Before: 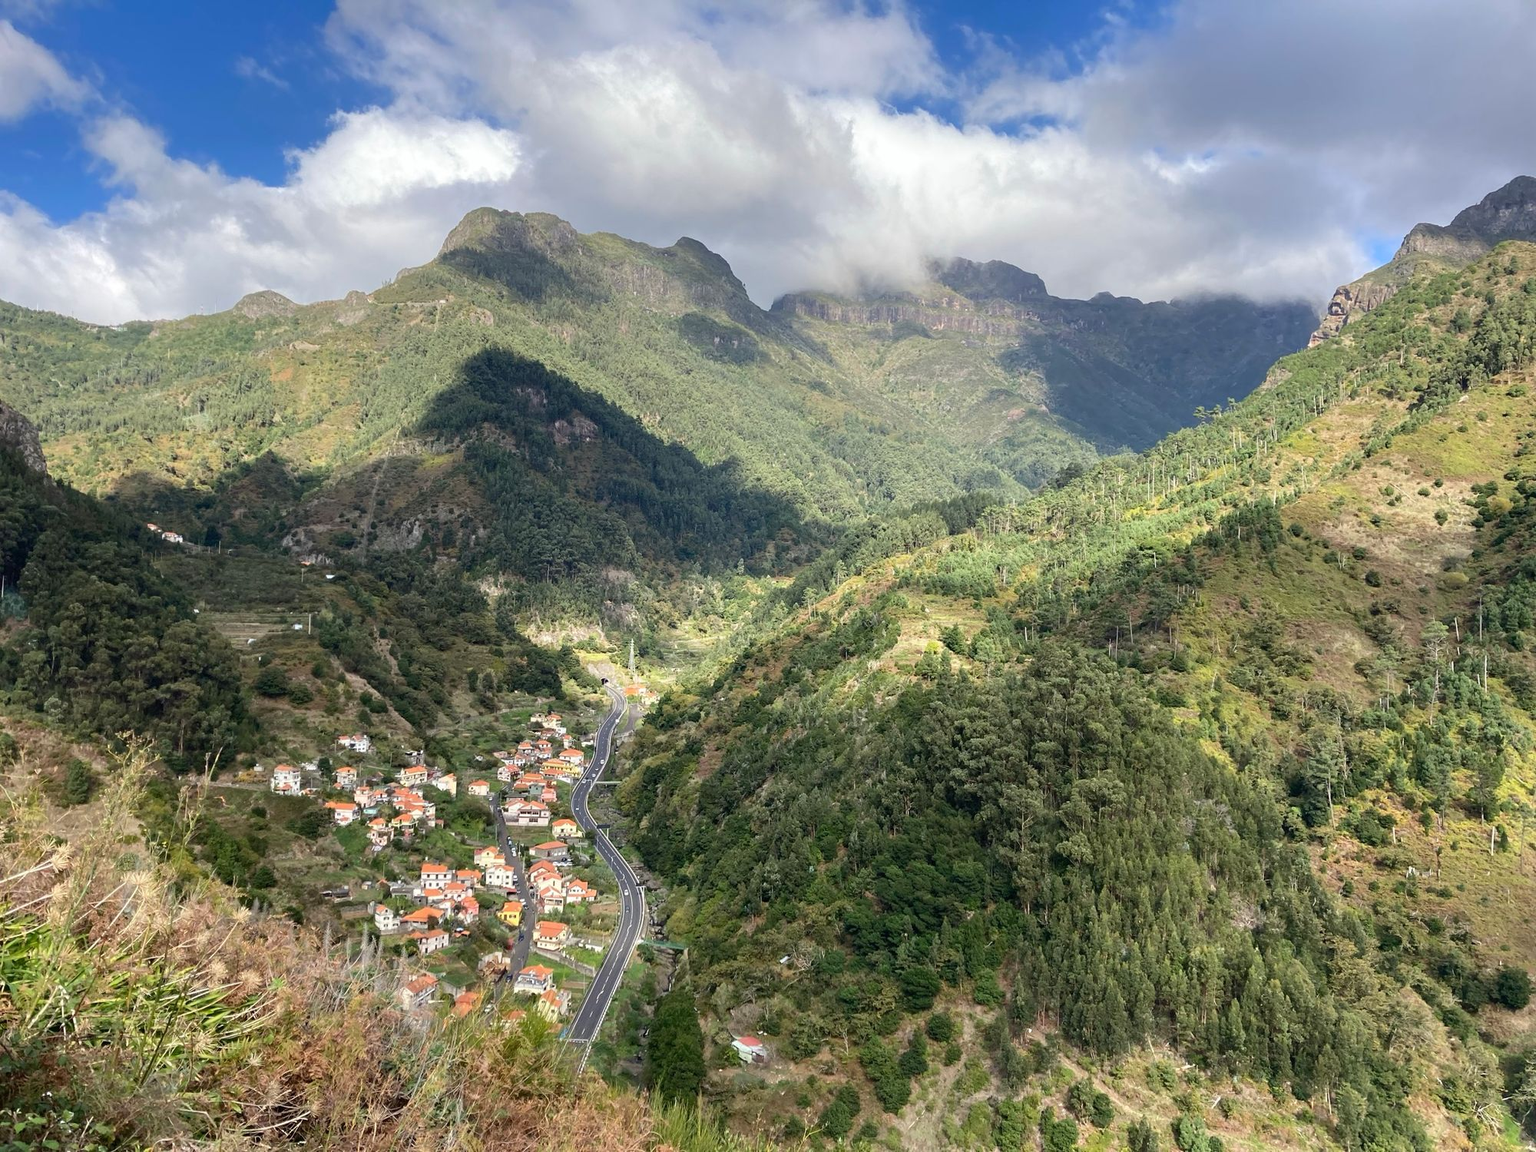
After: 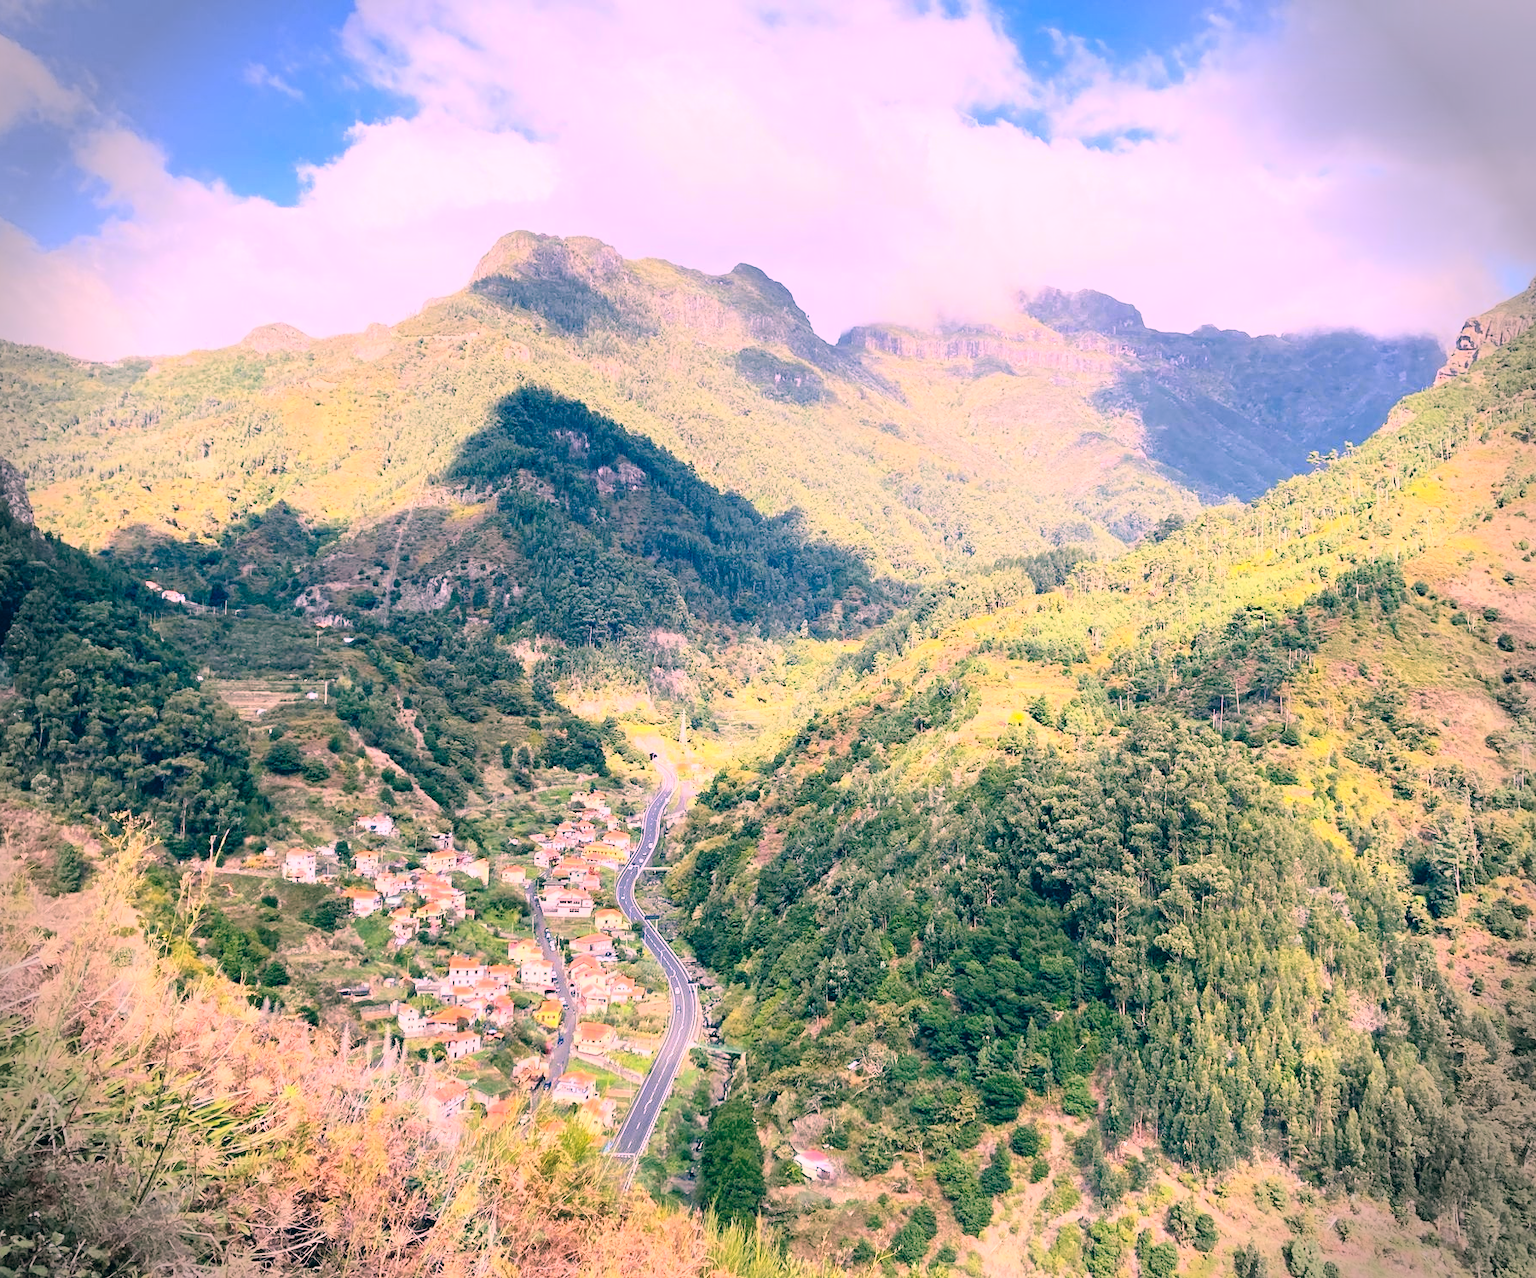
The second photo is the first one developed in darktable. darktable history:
color correction: highlights a* 17.03, highlights b* 0.205, shadows a* -15.38, shadows b* -14.56, saturation 1.5
vignetting: fall-off start 88.03%, fall-off radius 24.9%
tone curve: curves: ch0 [(0, 0) (0.003, 0.003) (0.011, 0.012) (0.025, 0.028) (0.044, 0.049) (0.069, 0.091) (0.1, 0.144) (0.136, 0.21) (0.177, 0.277) (0.224, 0.352) (0.277, 0.433) (0.335, 0.523) (0.399, 0.613) (0.468, 0.702) (0.543, 0.79) (0.623, 0.867) (0.709, 0.916) (0.801, 0.946) (0.898, 0.972) (1, 1)], color space Lab, independent channels, preserve colors none
crop and rotate: left 1.088%, right 8.807%
